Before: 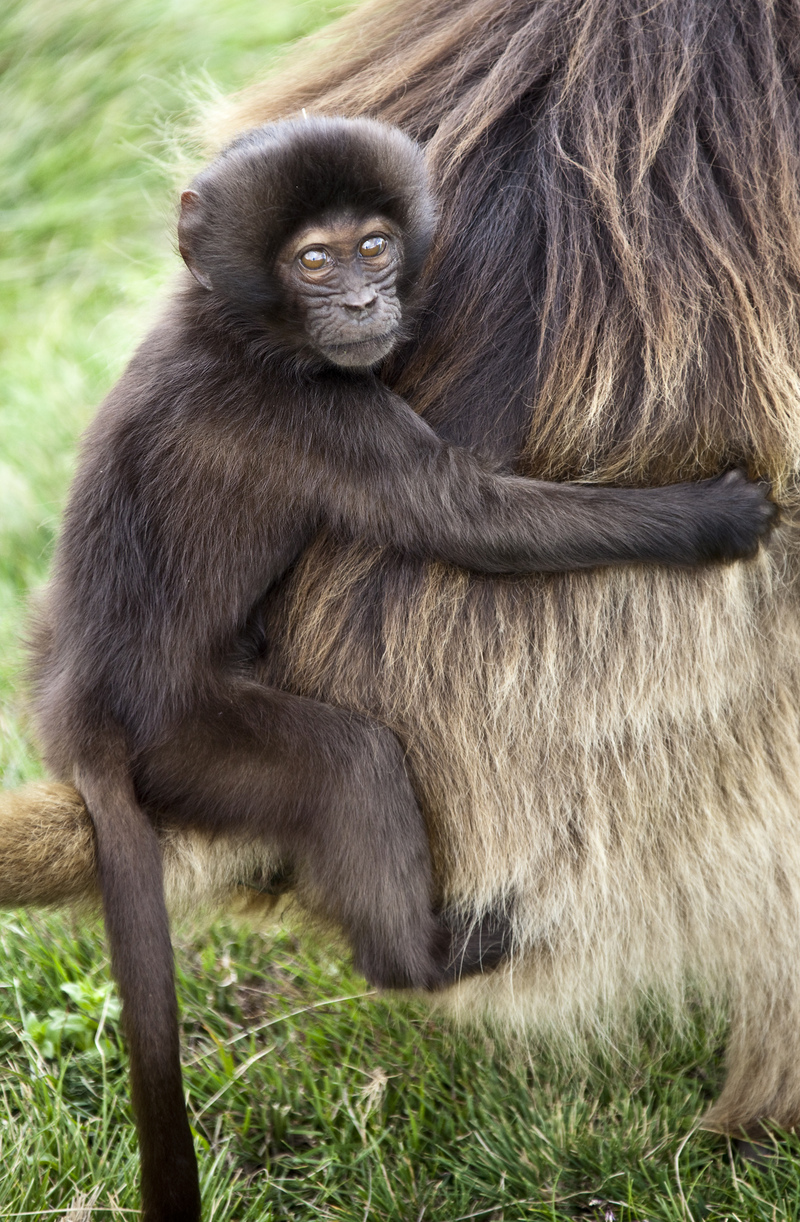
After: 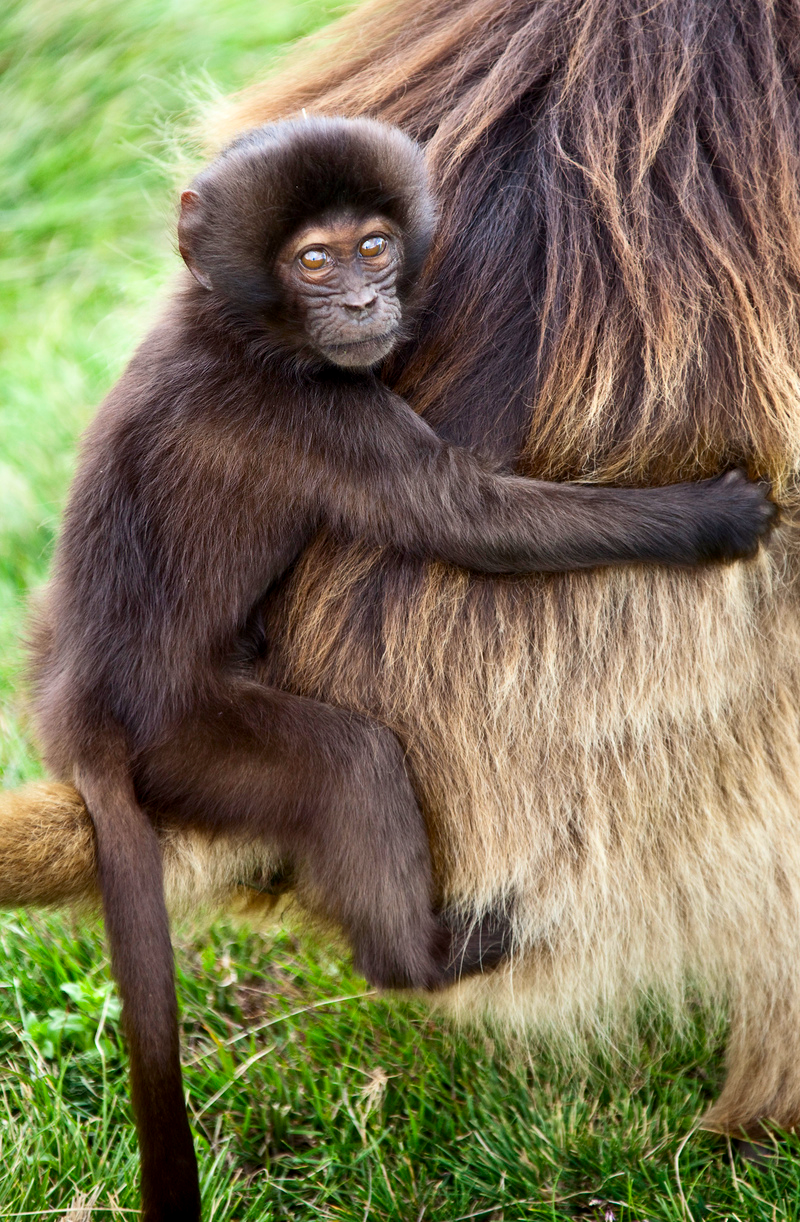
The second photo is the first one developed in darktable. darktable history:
color calibration: illuminant same as pipeline (D50), adaptation none (bypass), x 0.332, y 0.333, temperature 5004.48 K
contrast brightness saturation: contrast 0.087, saturation 0.283
exposure: black level correction 0.001, compensate highlight preservation false
